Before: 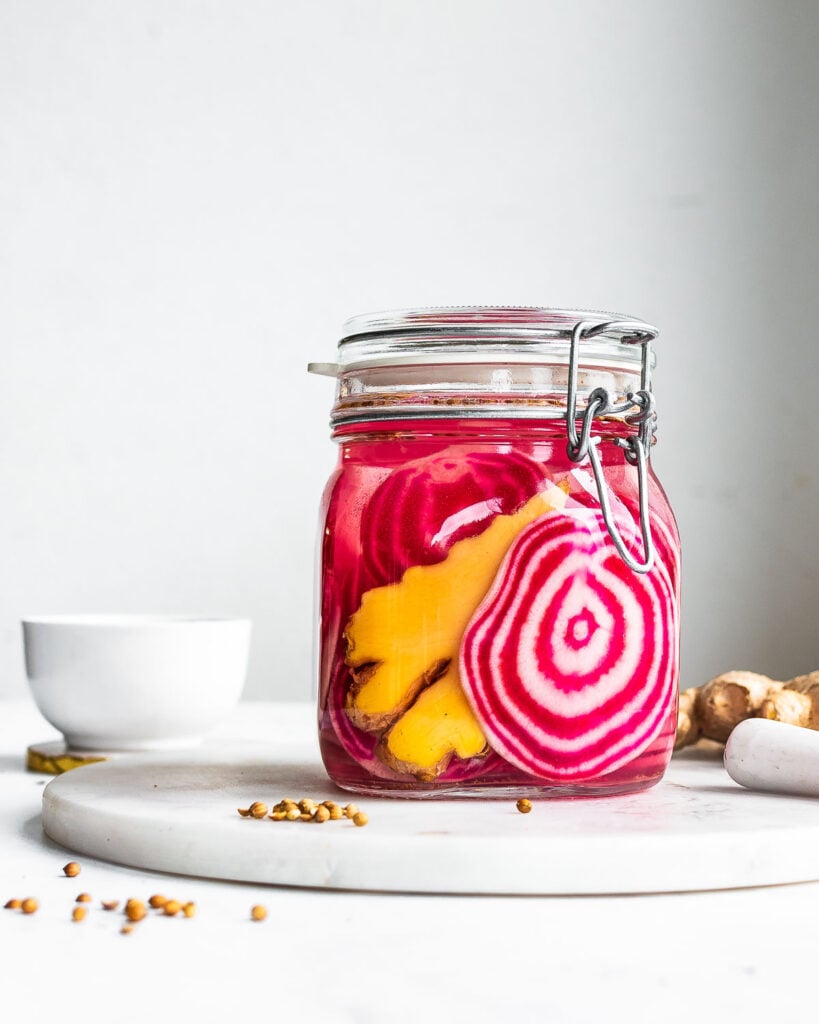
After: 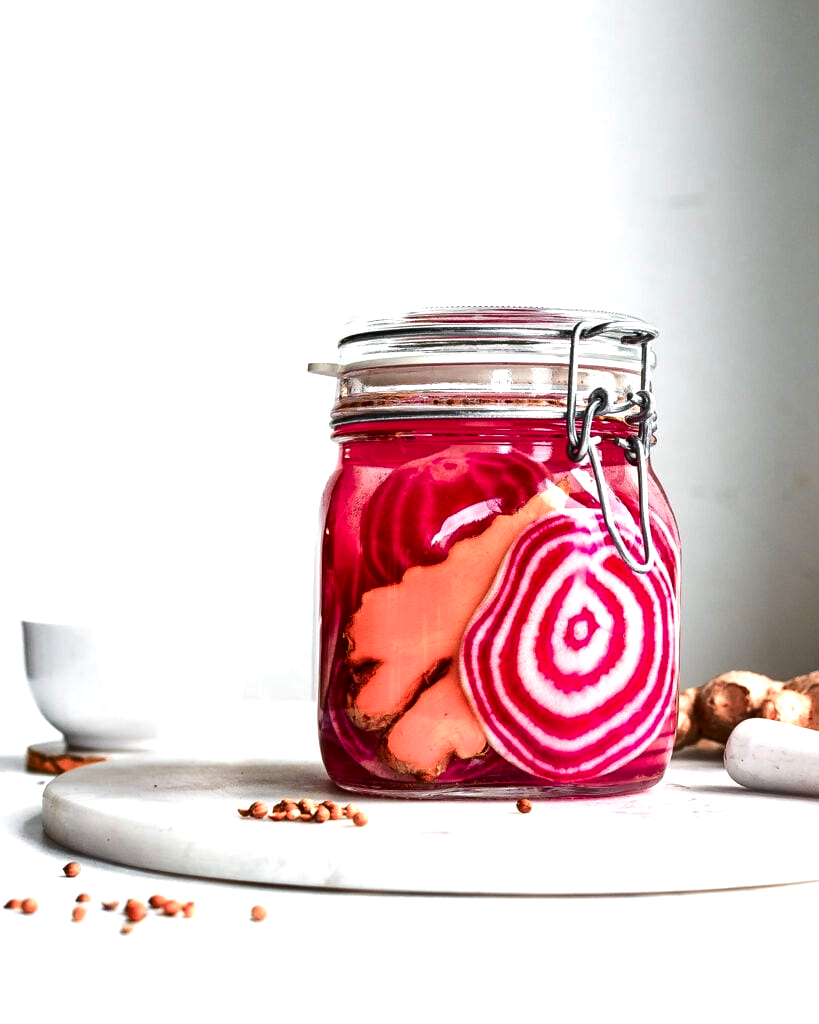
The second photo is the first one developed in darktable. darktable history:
color zones: curves: ch2 [(0, 0.5) (0.084, 0.497) (0.323, 0.335) (0.4, 0.497) (1, 0.5)], mix 26.08%
contrast brightness saturation: brightness -0.206, saturation 0.082
tone equalizer: -8 EV -0.405 EV, -7 EV -0.393 EV, -6 EV -0.336 EV, -5 EV -0.254 EV, -3 EV 0.251 EV, -2 EV 0.329 EV, -1 EV 0.41 EV, +0 EV 0.387 EV, edges refinement/feathering 500, mask exposure compensation -1.57 EV, preserve details no
base curve: preserve colors none
